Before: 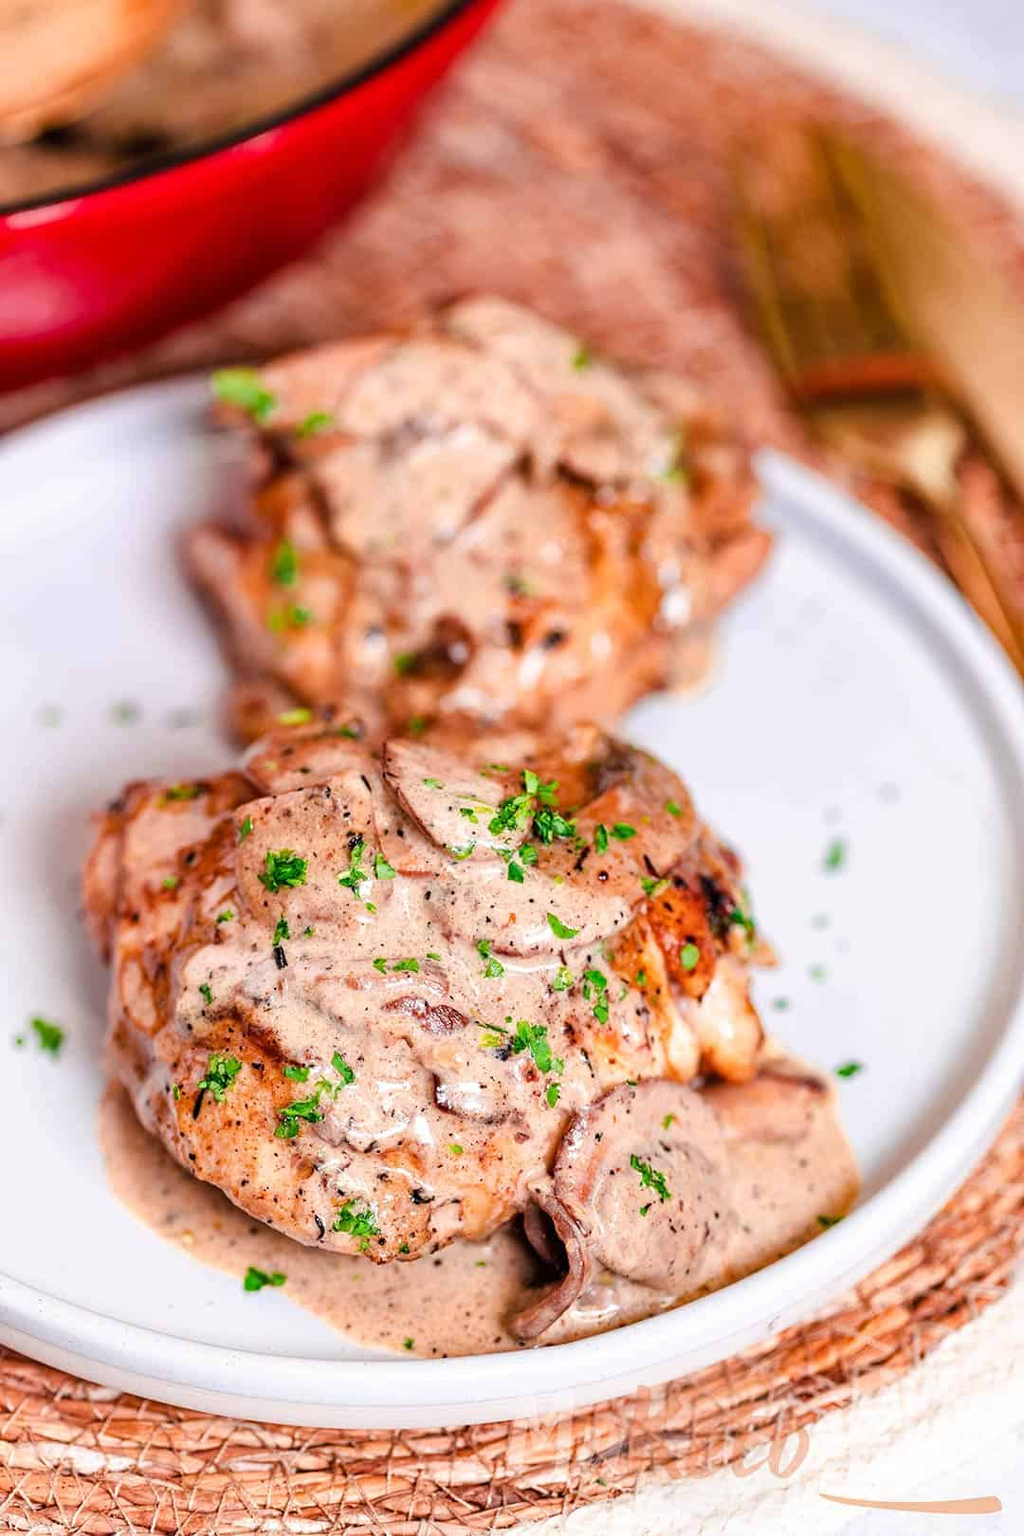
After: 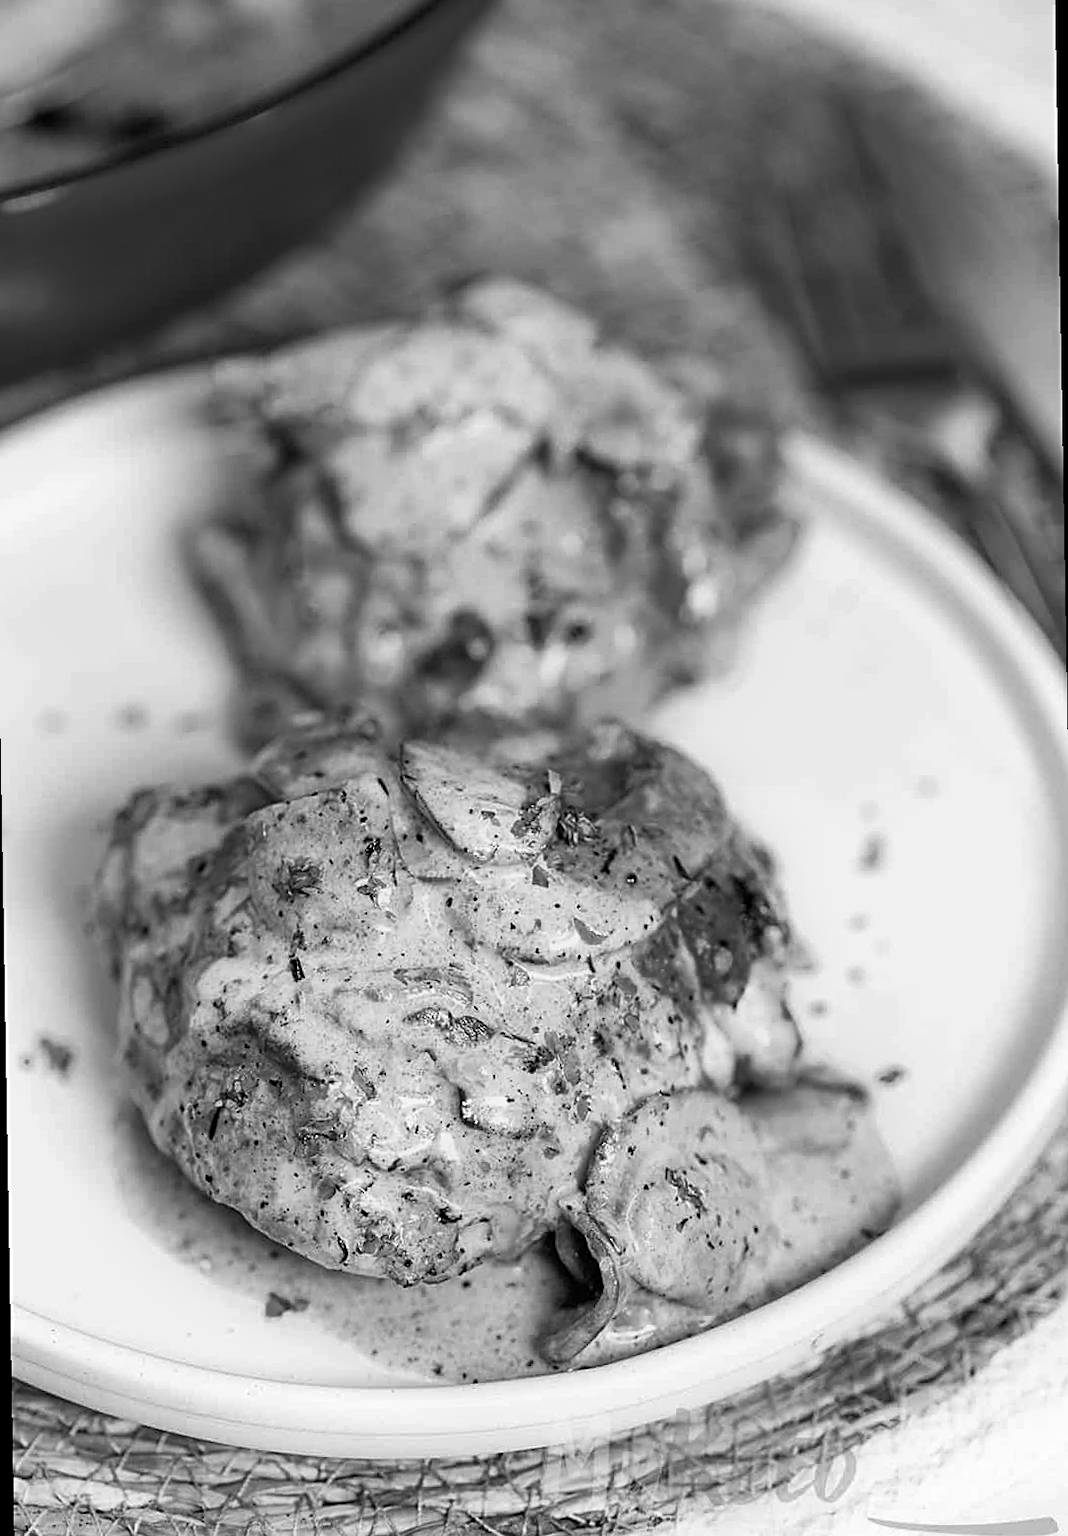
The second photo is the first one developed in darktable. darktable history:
monochrome: a -11.7, b 1.62, size 0.5, highlights 0.38
sharpen: on, module defaults
rotate and perspective: rotation -1°, crop left 0.011, crop right 0.989, crop top 0.025, crop bottom 0.975
